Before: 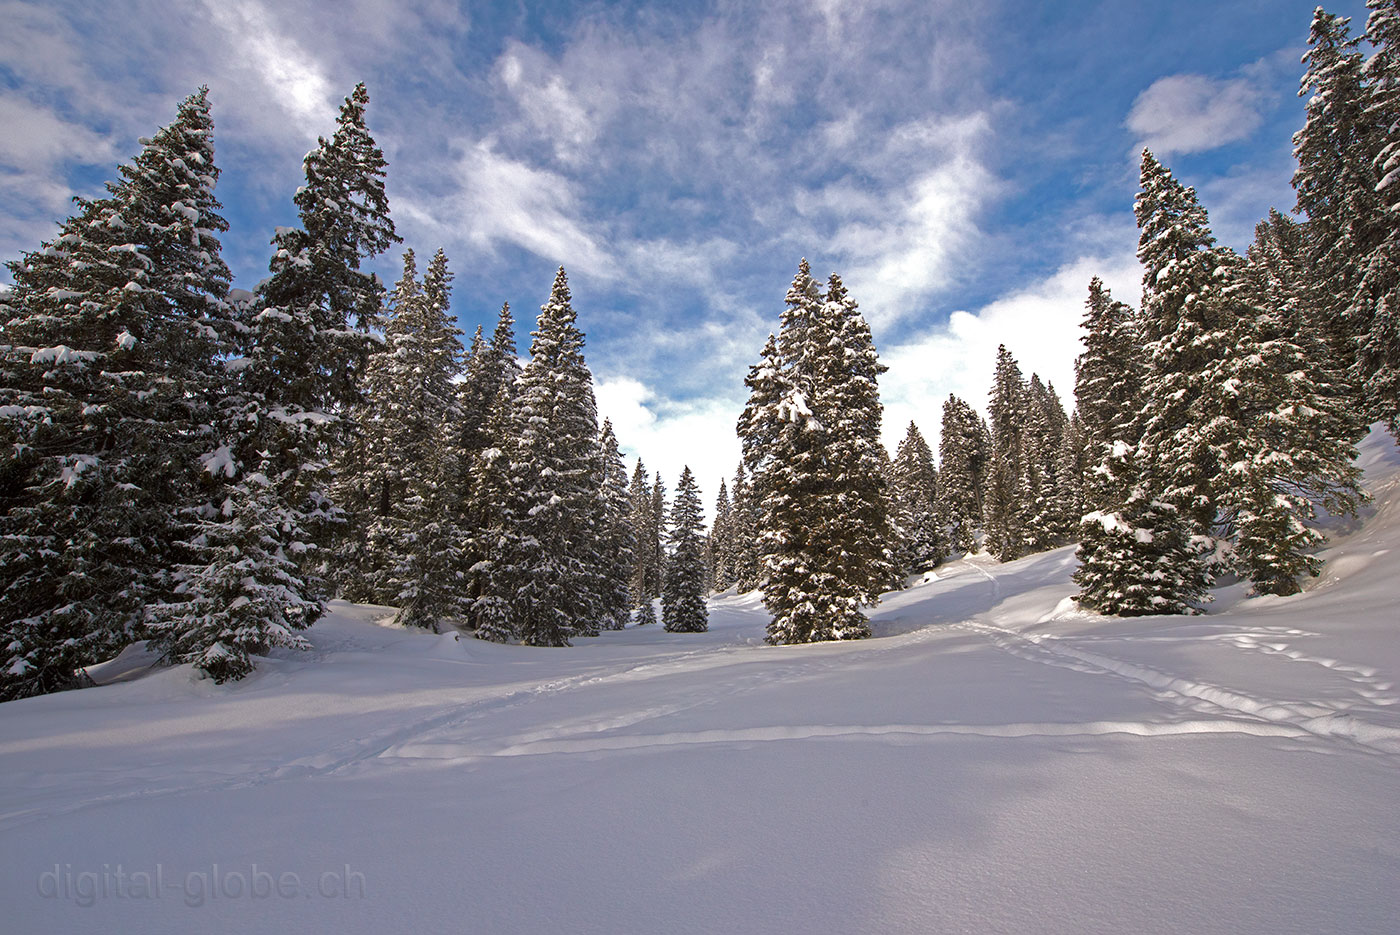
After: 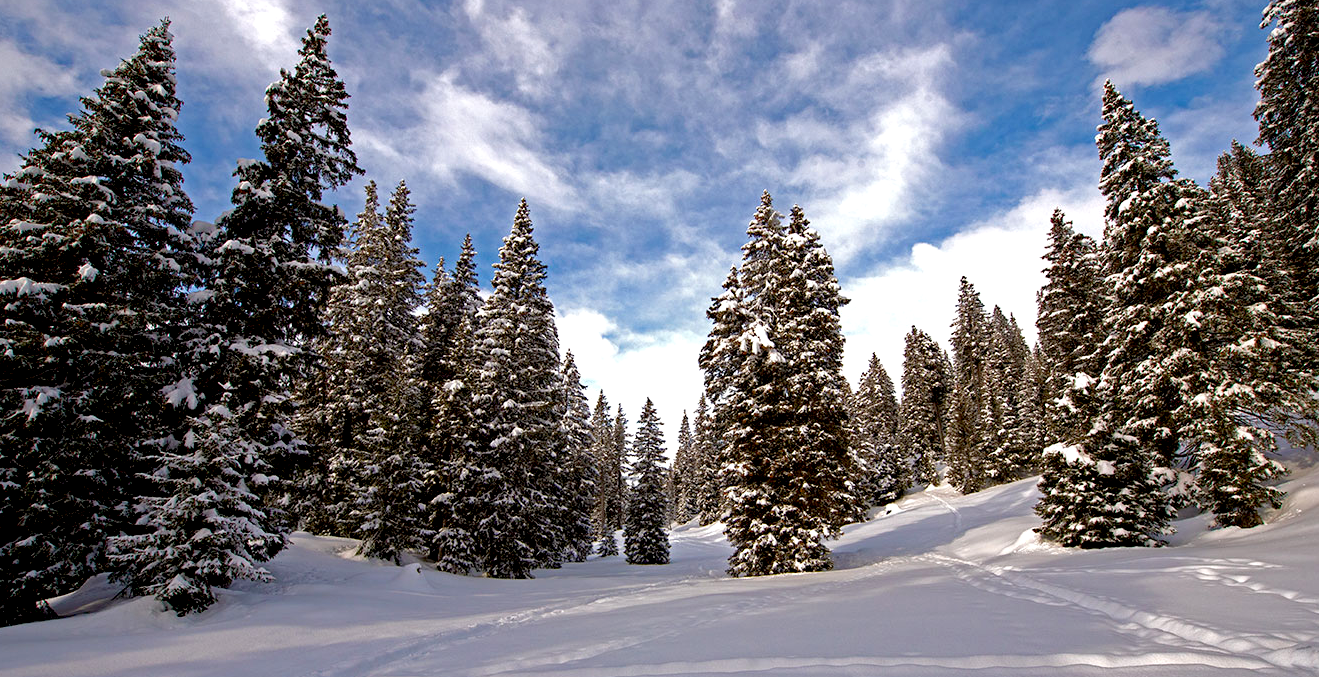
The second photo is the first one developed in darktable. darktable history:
exposure: black level correction 0.026, exposure 0.185 EV, compensate exposure bias true, compensate highlight preservation false
crop: left 2.72%, top 7.297%, right 3.02%, bottom 20.194%
